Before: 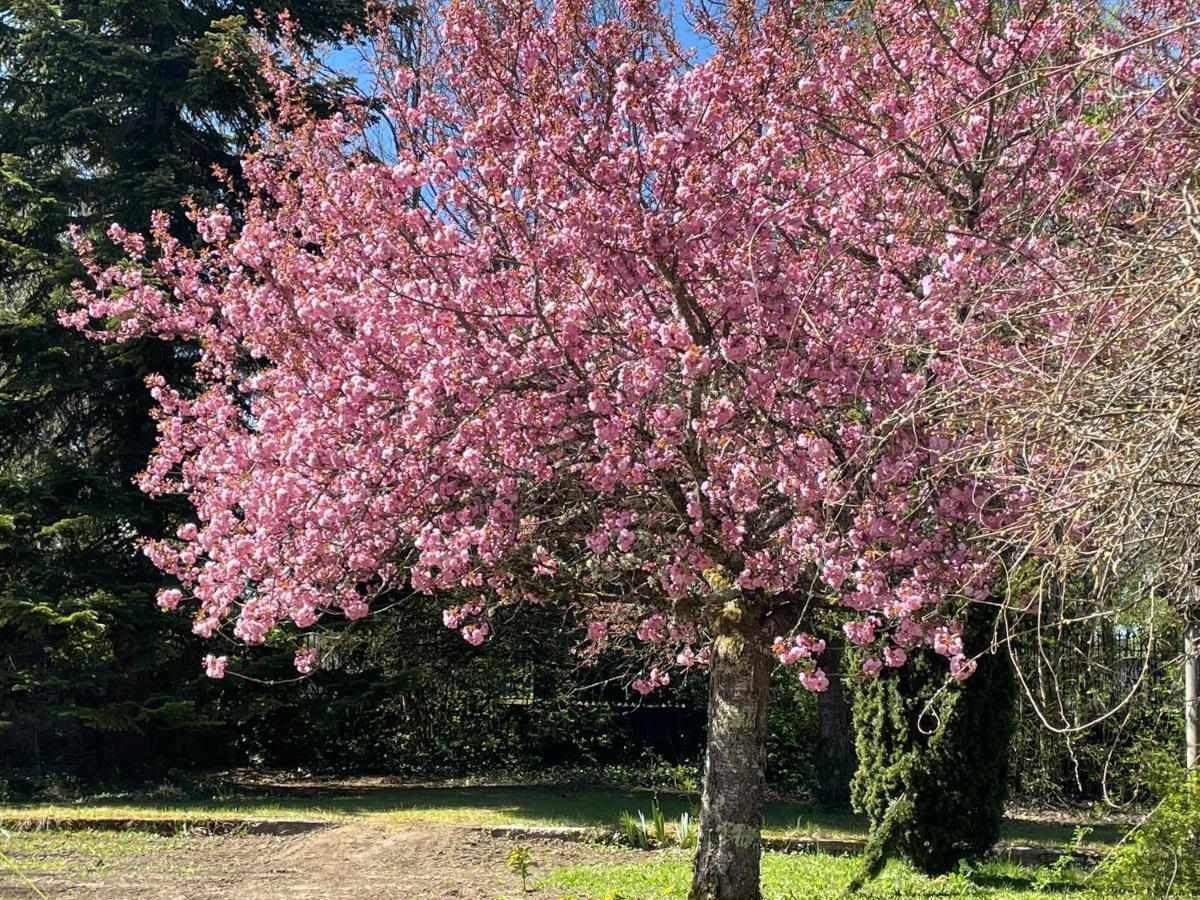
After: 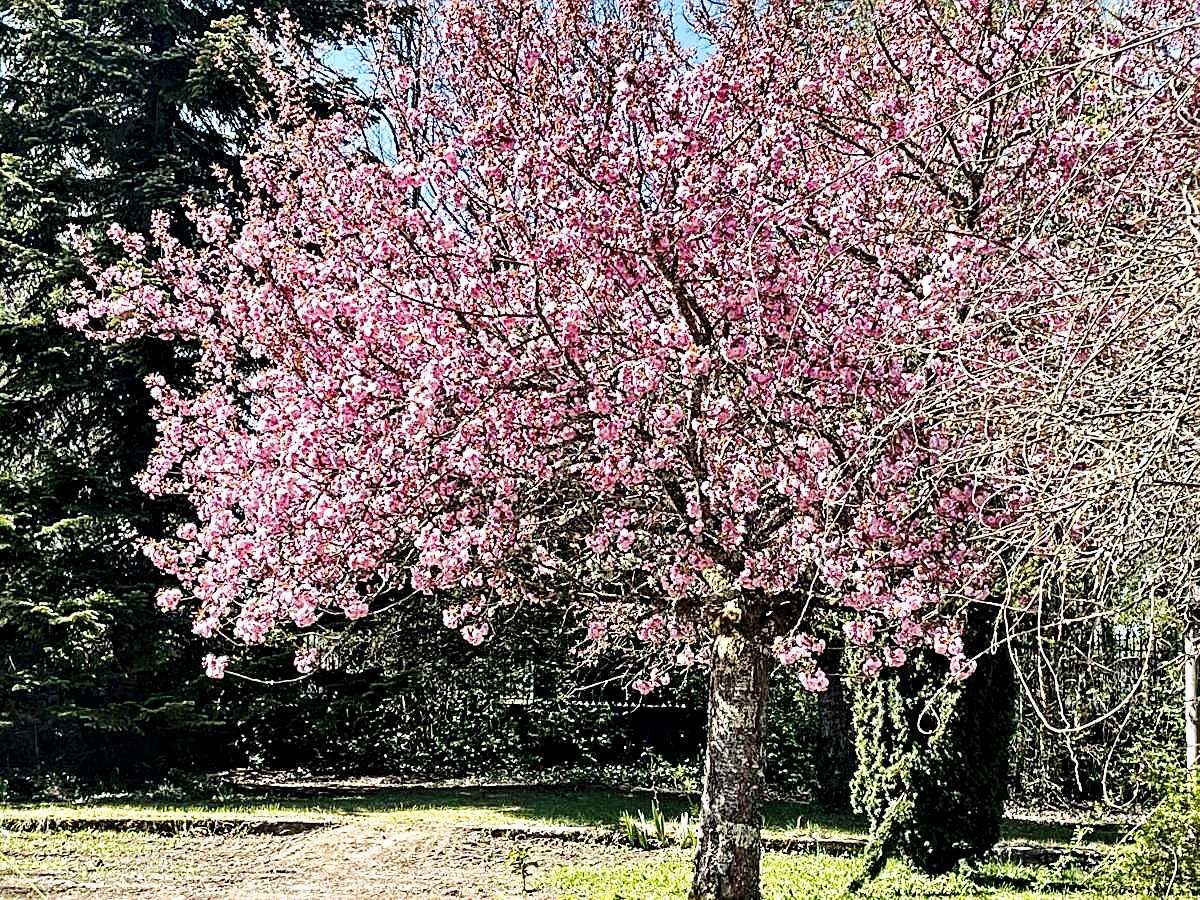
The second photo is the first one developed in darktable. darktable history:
sharpen: on, module defaults
base curve: curves: ch0 [(0, 0) (0.028, 0.03) (0.121, 0.232) (0.46, 0.748) (0.859, 0.968) (1, 1)], preserve colors none
contrast equalizer: octaves 7, y [[0.5, 0.542, 0.583, 0.625, 0.667, 0.708], [0.5 ×6], [0.5 ×6], [0 ×6], [0 ×6]]
